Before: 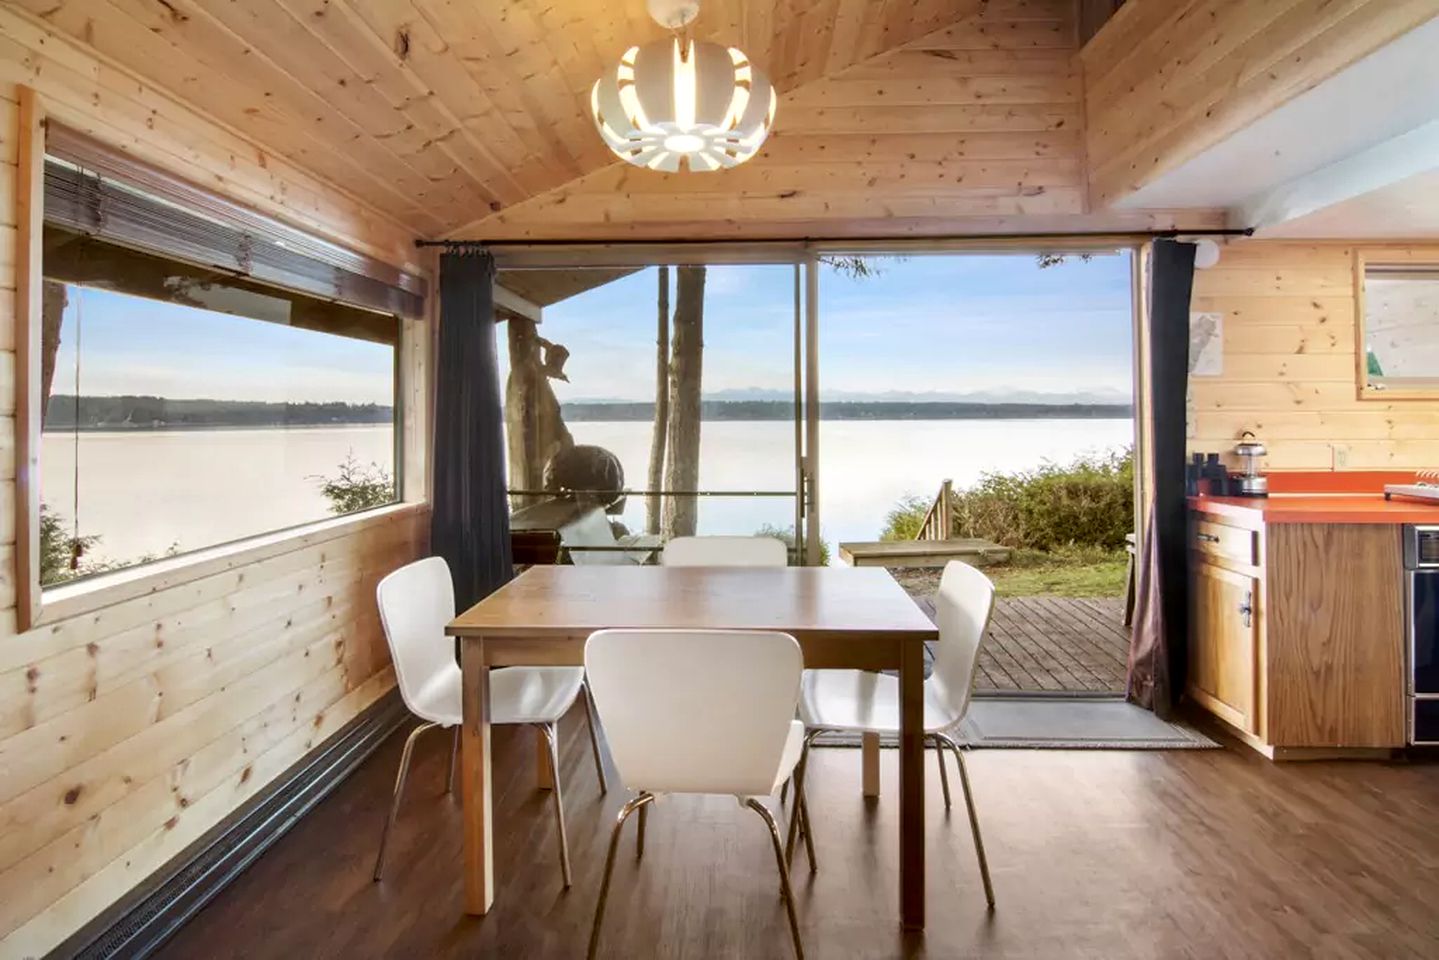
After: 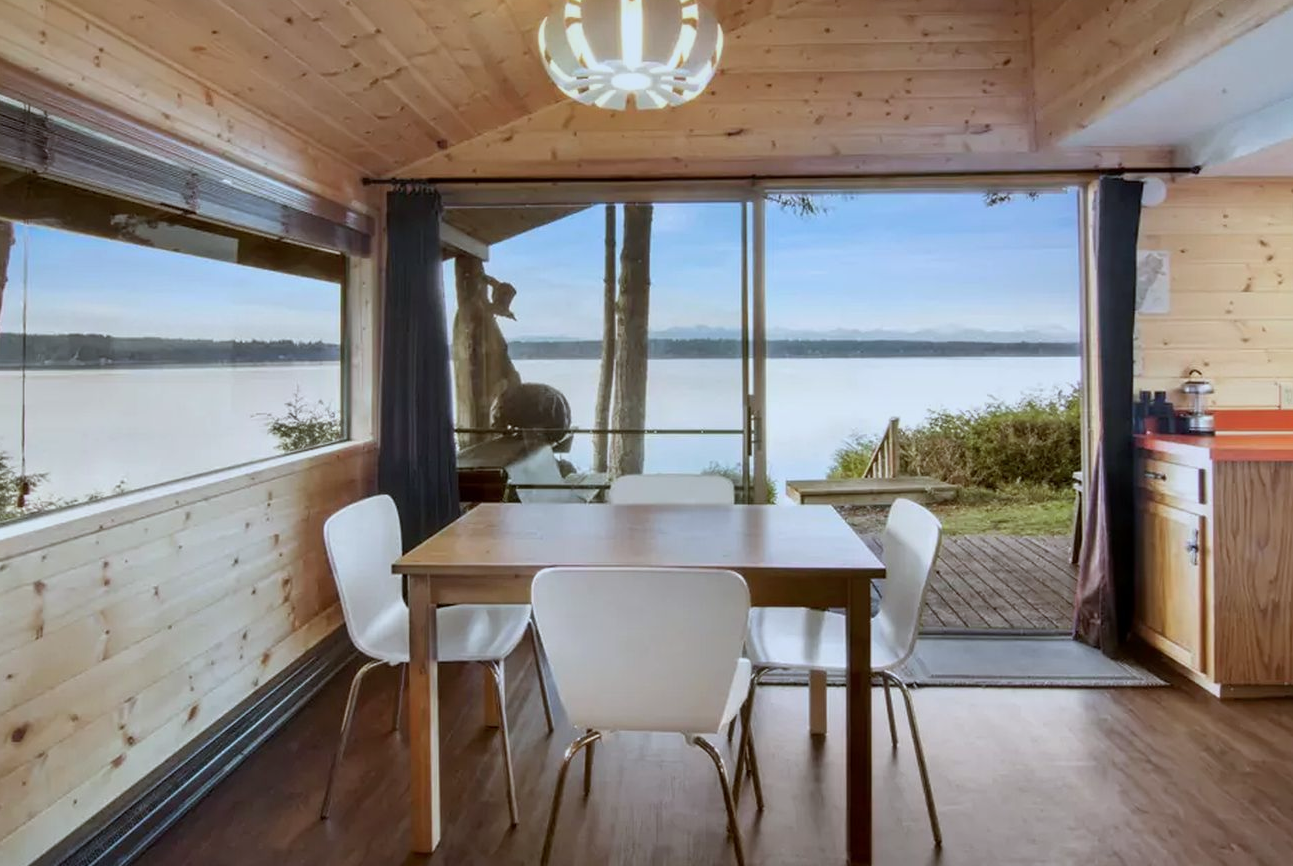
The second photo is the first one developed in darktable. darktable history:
exposure: exposure -0.365 EV, compensate highlight preservation false
color calibration: illuminant custom, x 0.368, y 0.373, temperature 4338.74 K
crop: left 3.726%, top 6.521%, right 6.395%, bottom 3.184%
